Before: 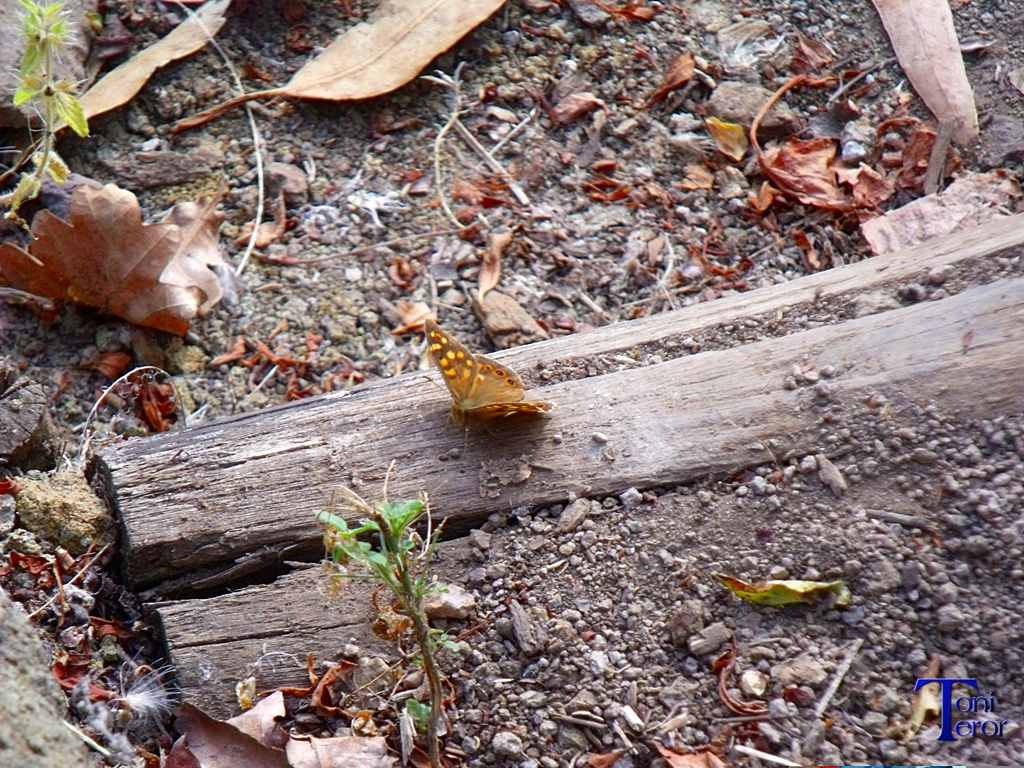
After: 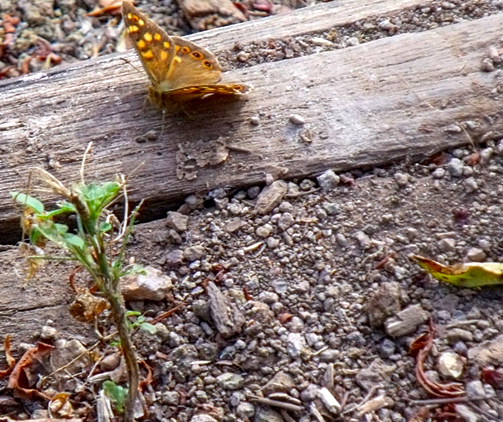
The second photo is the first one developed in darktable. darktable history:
color balance rgb: perceptual saturation grading › global saturation 0.209%, global vibrance 20%
local contrast: detail 130%
crop: left 29.602%, top 41.475%, right 21.181%, bottom 3.477%
